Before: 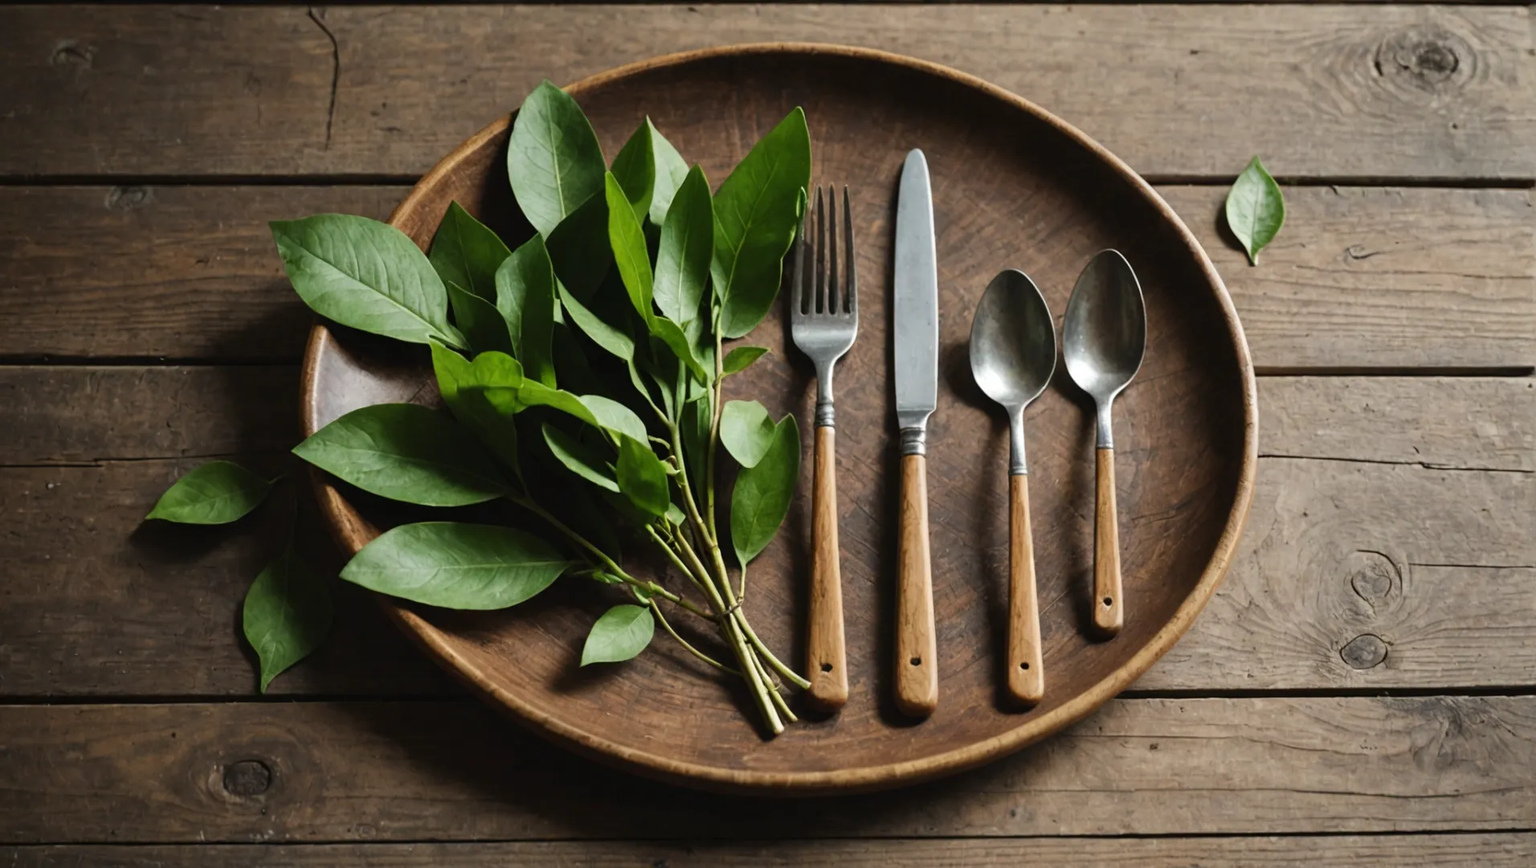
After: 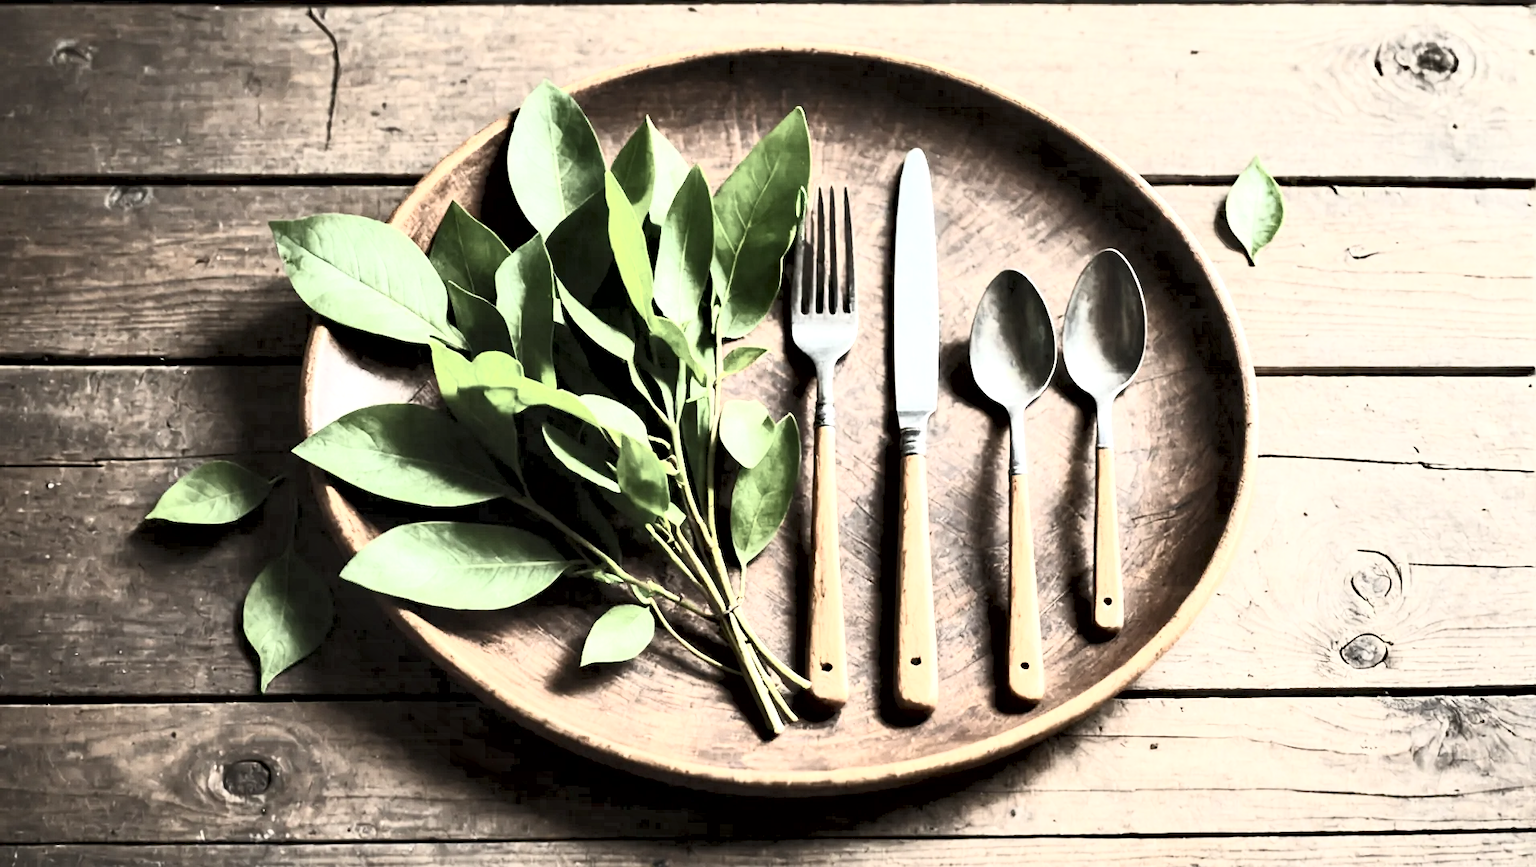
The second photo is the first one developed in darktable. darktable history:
exposure: exposure 1 EV, compensate highlight preservation false
contrast brightness saturation: contrast 0.57, brightness 0.57, saturation -0.34
contrast equalizer: y [[0.601, 0.6, 0.598, 0.598, 0.6, 0.601], [0.5 ×6], [0.5 ×6], [0 ×6], [0 ×6]]
